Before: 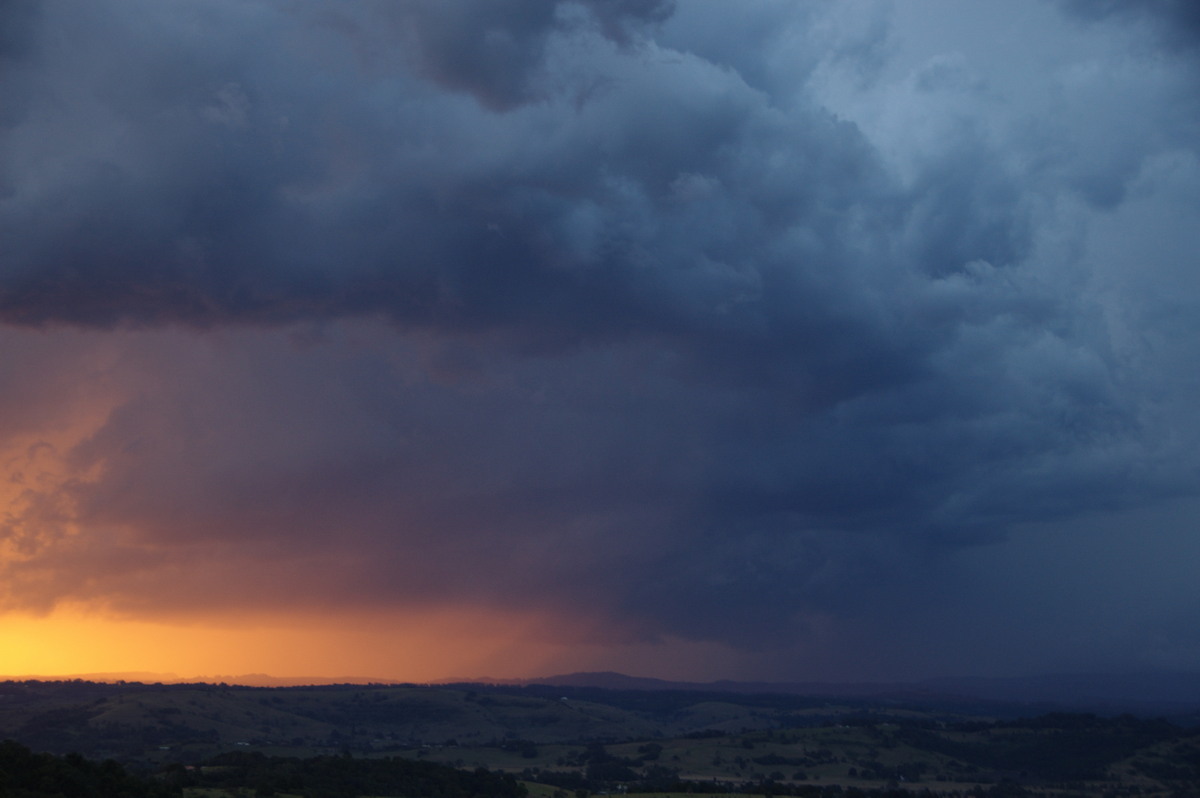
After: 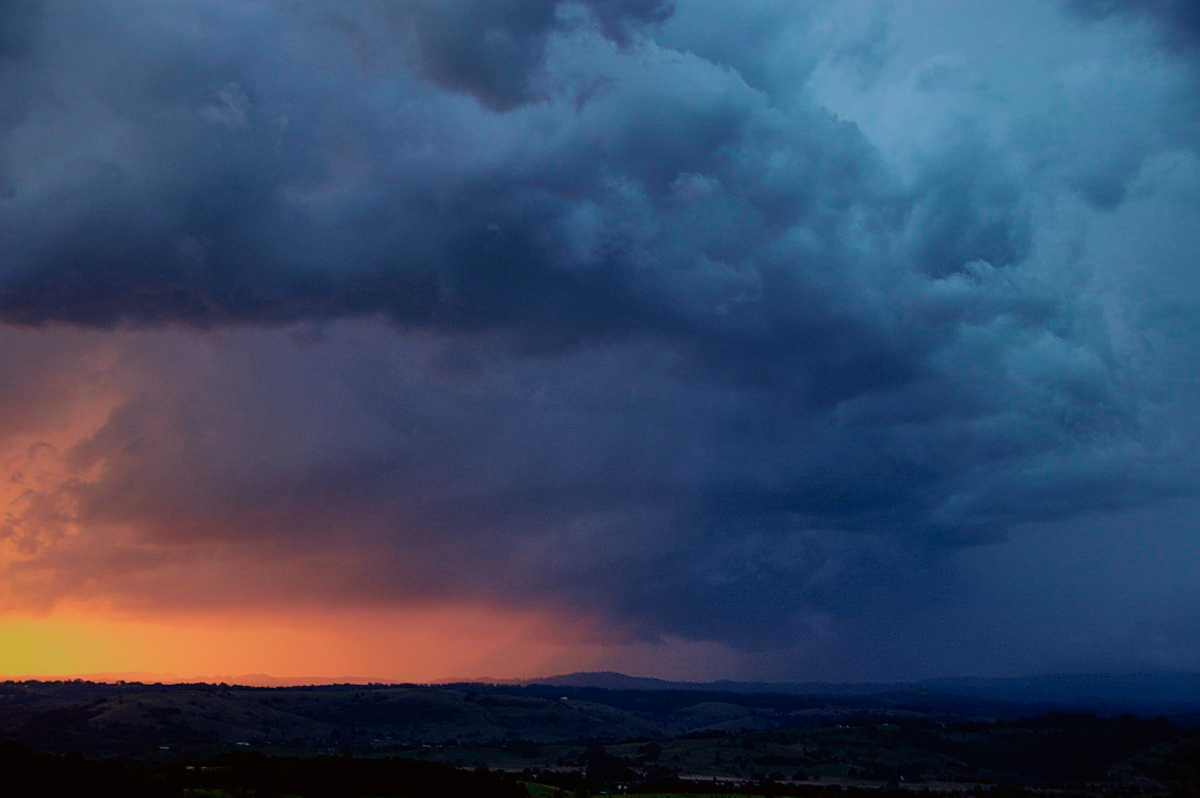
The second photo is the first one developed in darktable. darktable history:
sharpen: on, module defaults
filmic rgb: middle gray luminance 28.95%, black relative exposure -10.37 EV, white relative exposure 5.47 EV, threshold 2.97 EV, target black luminance 0%, hardness 3.92, latitude 2.94%, contrast 1.128, highlights saturation mix 4.34%, shadows ↔ highlights balance 15.02%, enable highlight reconstruction true
tone curve: curves: ch0 [(0, 0) (0.068, 0.031) (0.175, 0.132) (0.337, 0.304) (0.498, 0.511) (0.748, 0.762) (0.993, 0.954)]; ch1 [(0, 0) (0.294, 0.184) (0.359, 0.34) (0.362, 0.35) (0.43, 0.41) (0.476, 0.457) (0.499, 0.5) (0.529, 0.523) (0.677, 0.762) (1, 1)]; ch2 [(0, 0) (0.431, 0.419) (0.495, 0.502) (0.524, 0.534) (0.557, 0.56) (0.634, 0.654) (0.728, 0.722) (1, 1)], color space Lab, independent channels, preserve colors none
shadows and highlights: highlights -59.73
velvia: on, module defaults
exposure: exposure -0.04 EV, compensate highlight preservation false
